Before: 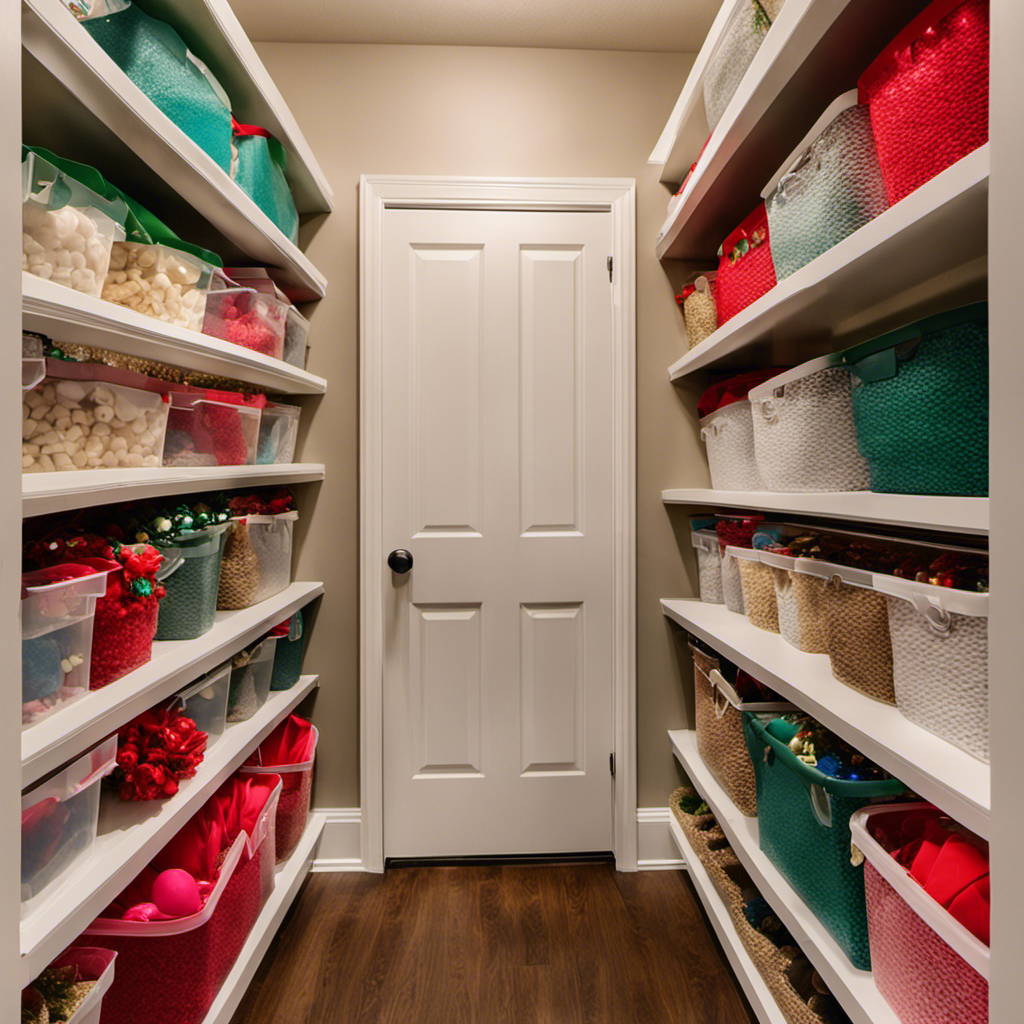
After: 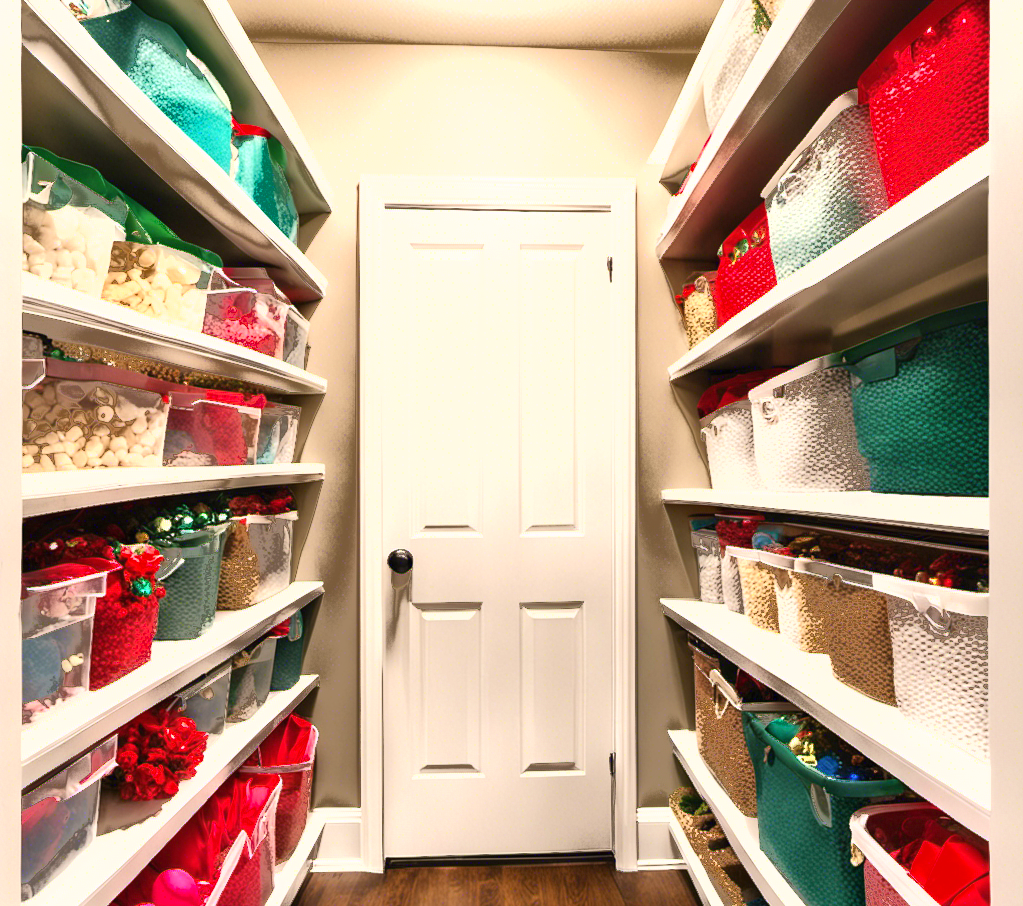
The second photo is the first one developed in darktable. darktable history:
fill light: exposure -0.73 EV, center 0.69, width 2.2
exposure: black level correction 0, exposure 1.173 EV, compensate exposure bias true, compensate highlight preservation false
crop and rotate: top 0%, bottom 11.49%
